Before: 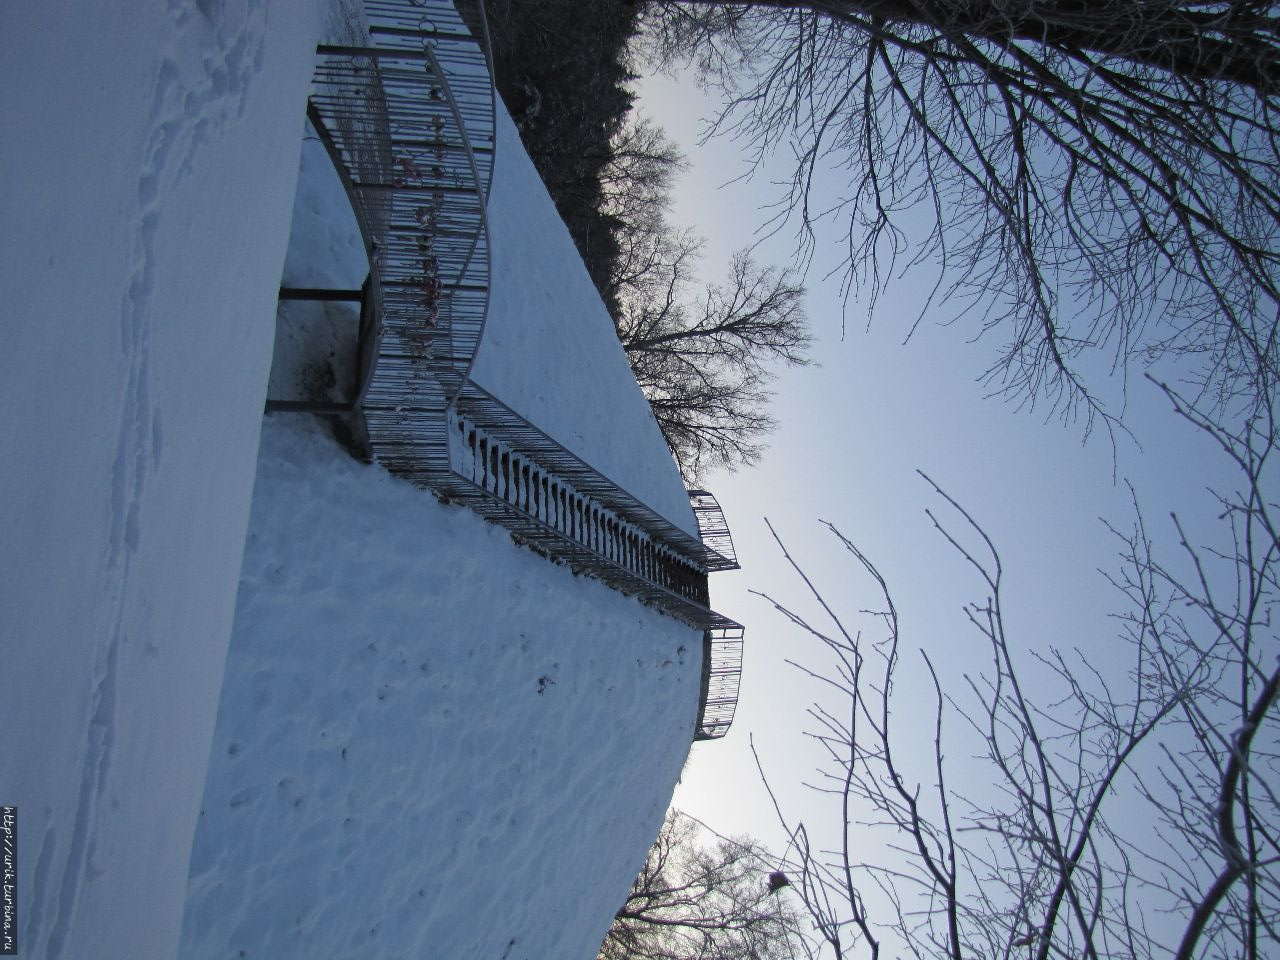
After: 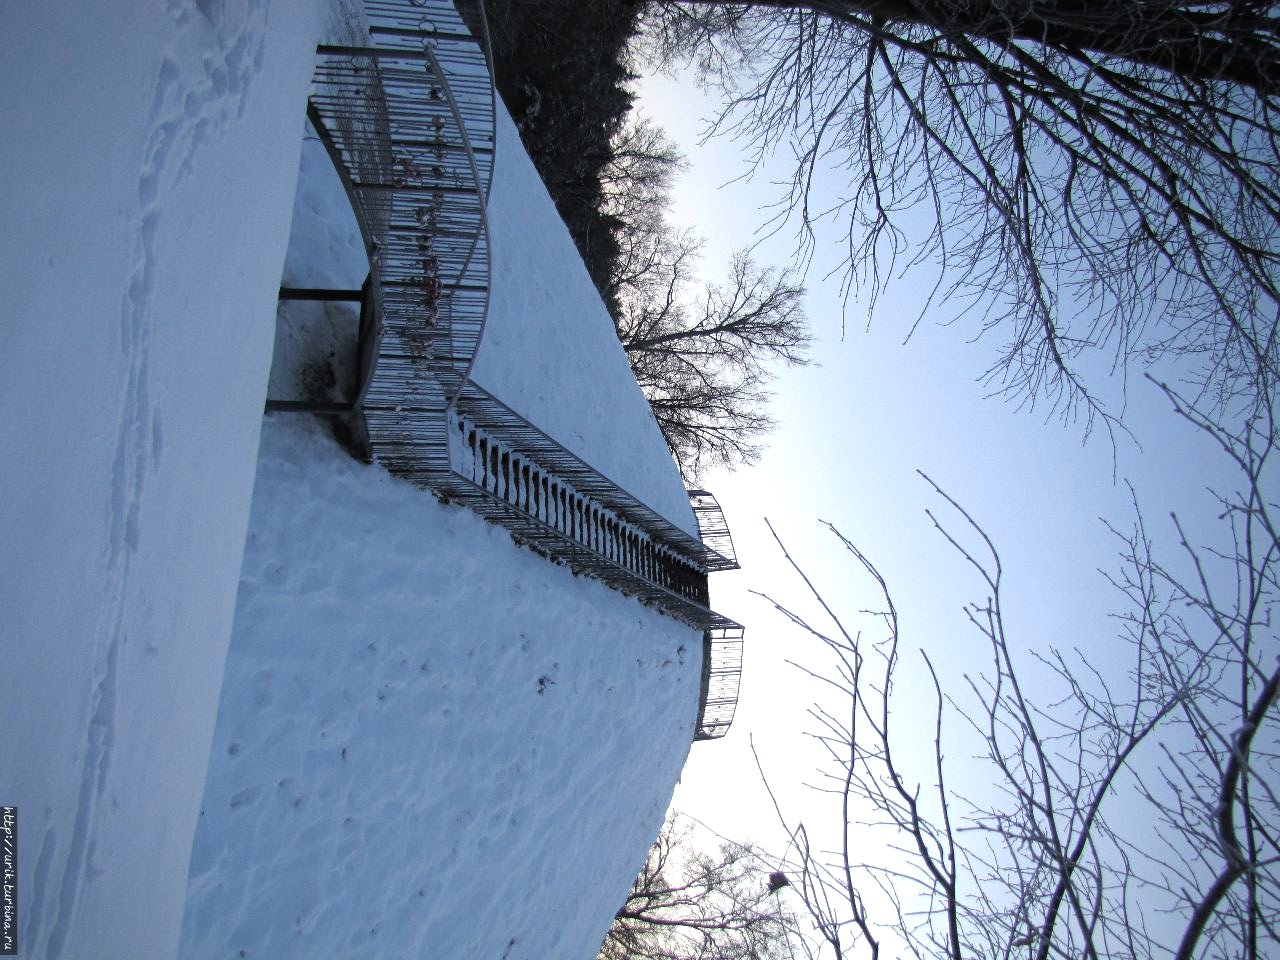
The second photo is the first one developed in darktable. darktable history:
tone equalizer: -8 EV -0.734 EV, -7 EV -0.698 EV, -6 EV -0.64 EV, -5 EV -0.363 EV, -3 EV 0.379 EV, -2 EV 0.6 EV, -1 EV 0.696 EV, +0 EV 0.752 EV
vignetting: fall-off radius 95.08%, brightness -0.379, saturation 0.018, center (-0.148, 0.019), unbound false
